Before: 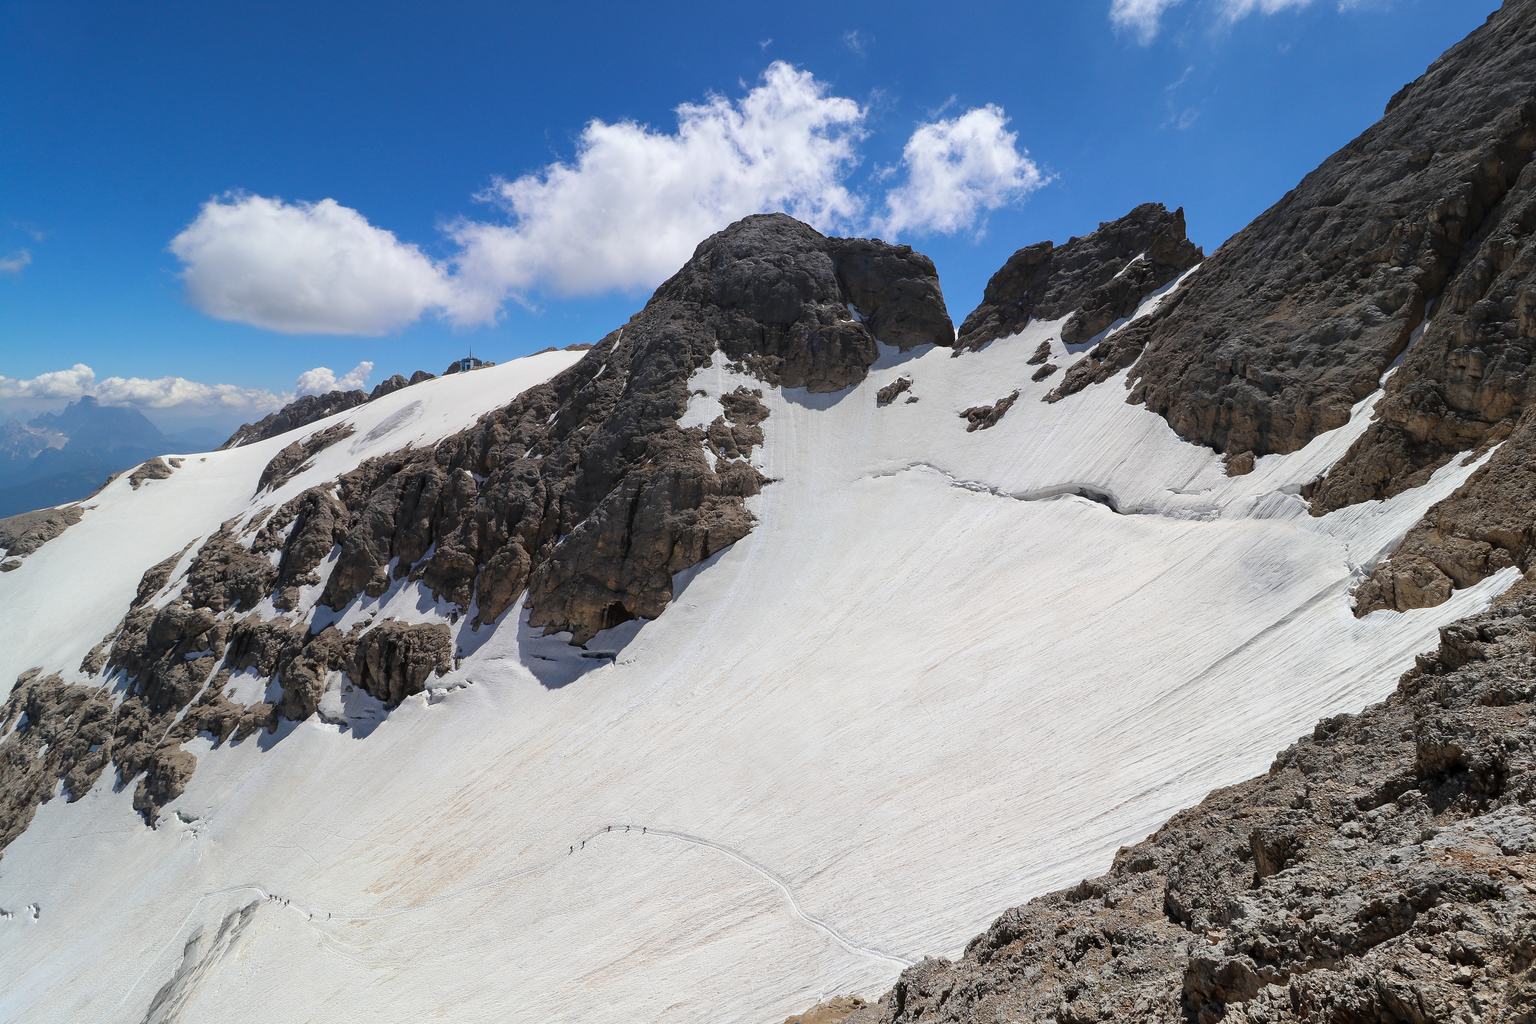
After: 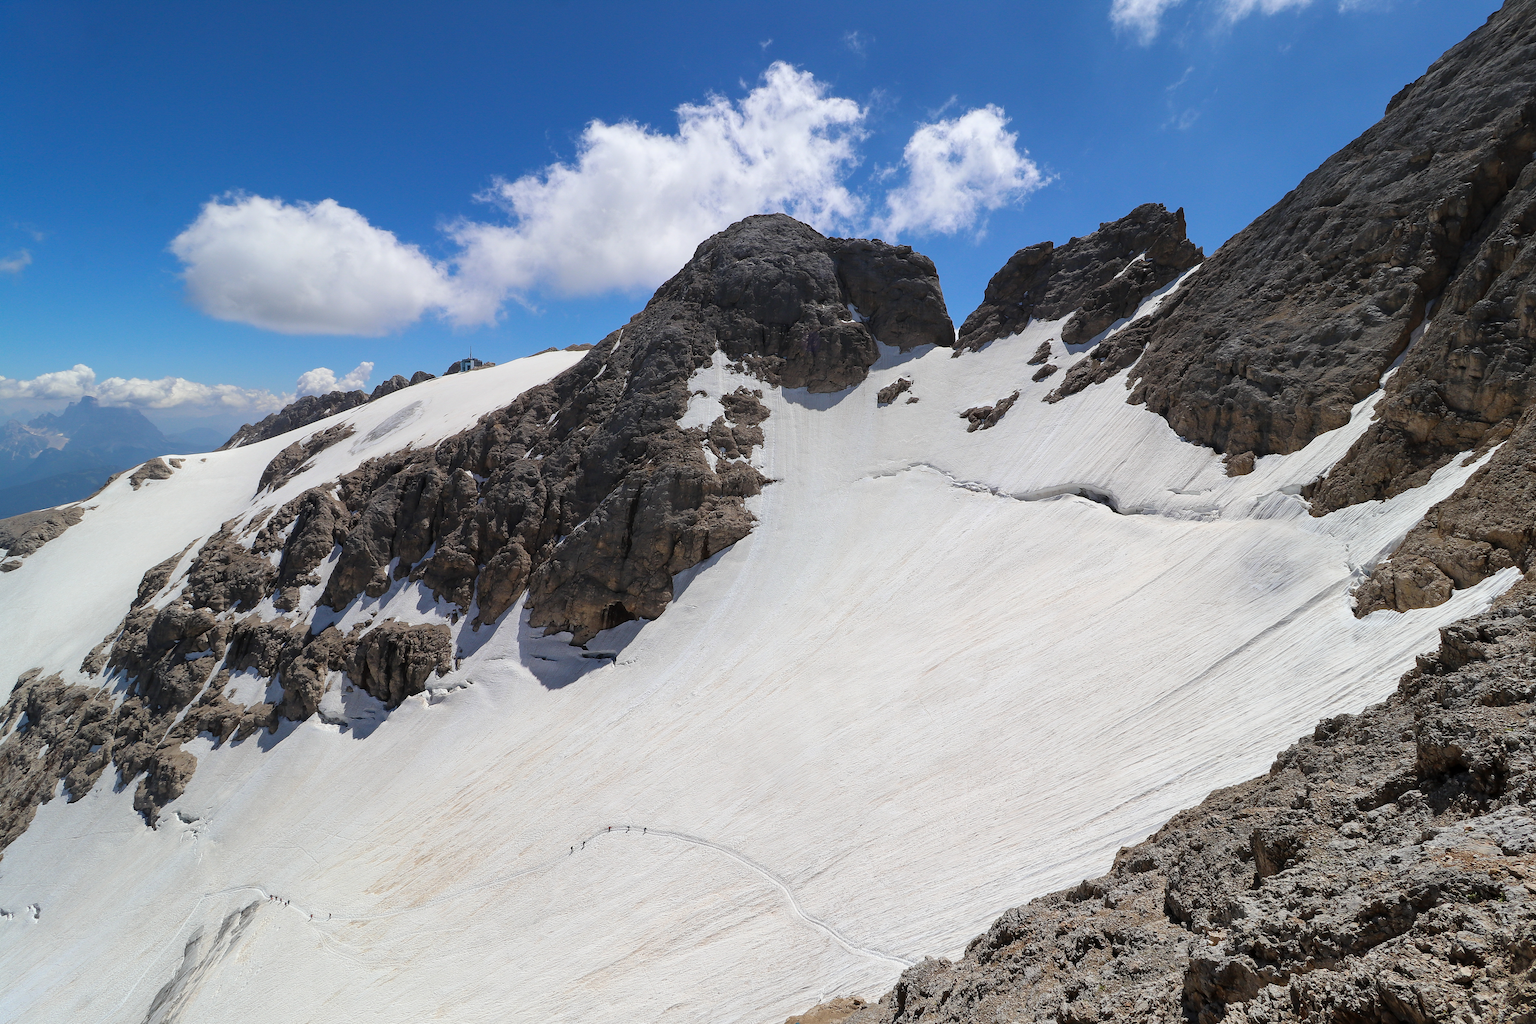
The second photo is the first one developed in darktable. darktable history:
color correction: highlights b* 0.054, saturation 0.977
